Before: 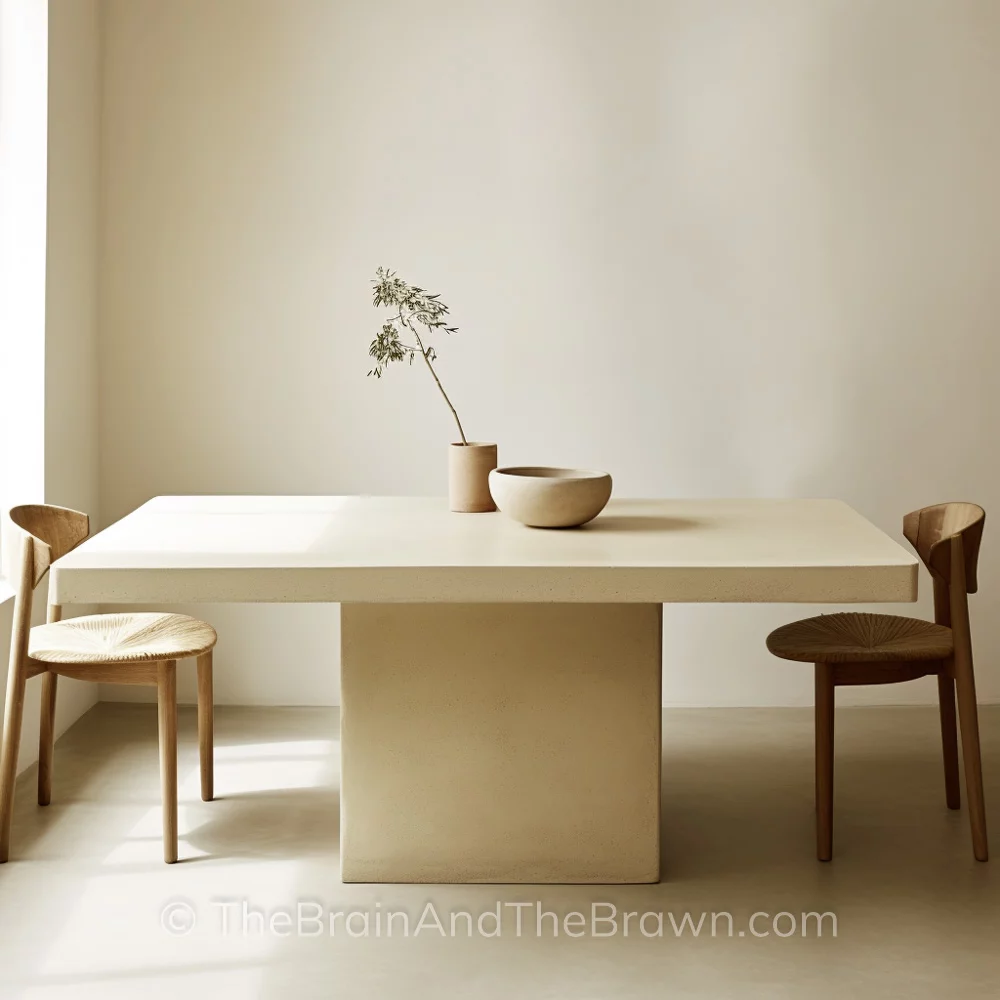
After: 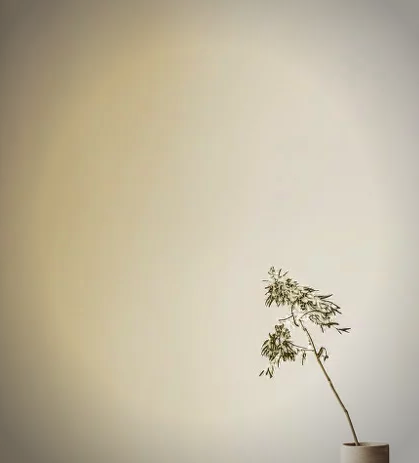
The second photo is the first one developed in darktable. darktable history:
crop and rotate: left 10.817%, top 0.062%, right 47.194%, bottom 53.626%
vignetting: automatic ratio true
local contrast: on, module defaults
velvia: on, module defaults
